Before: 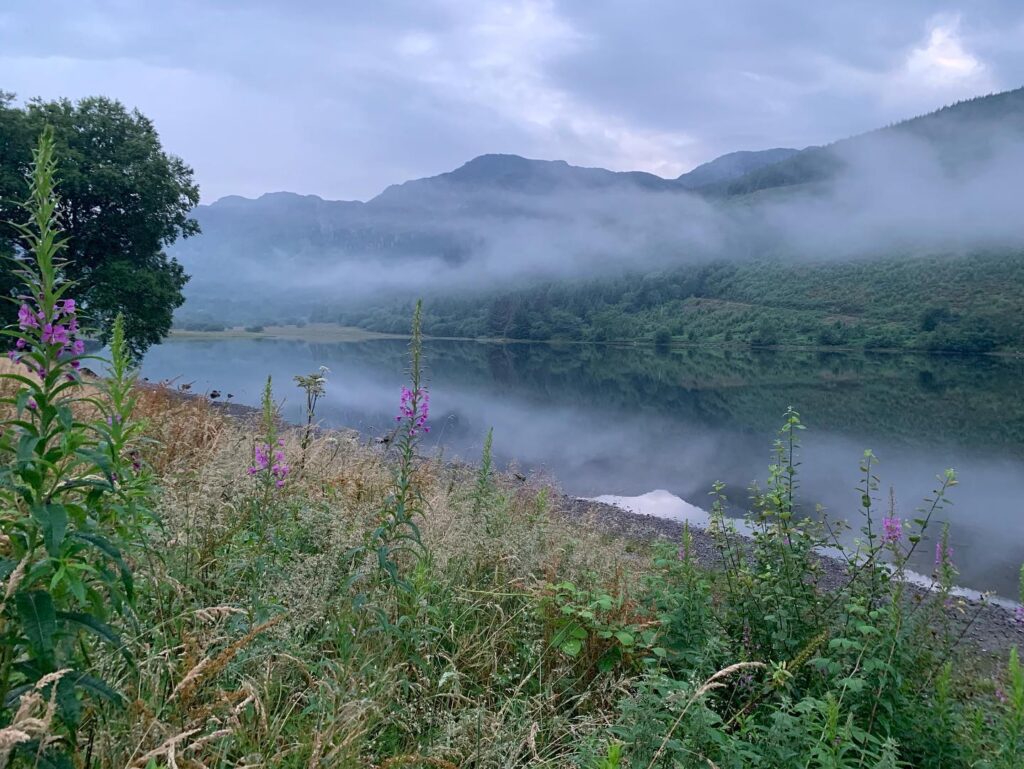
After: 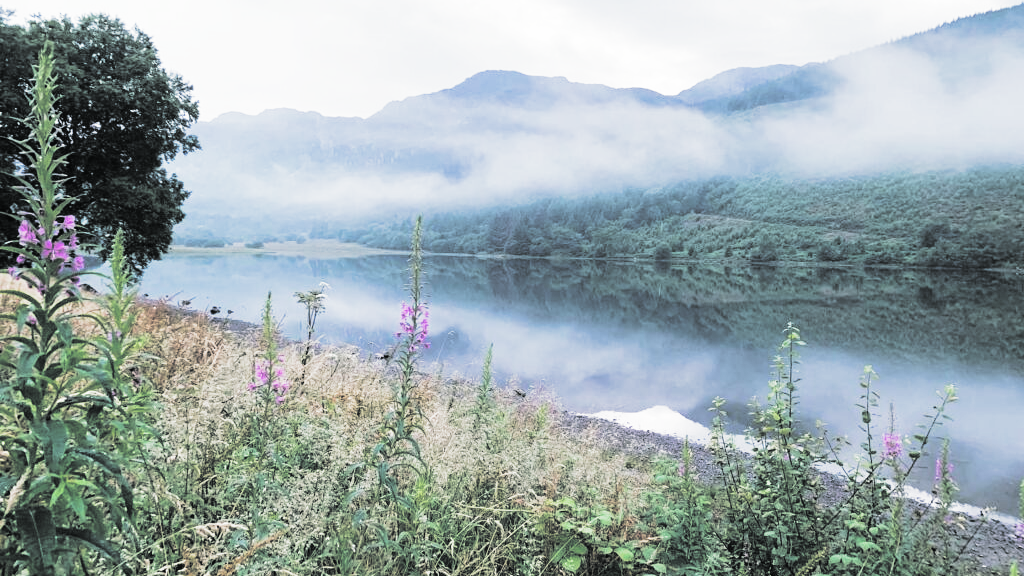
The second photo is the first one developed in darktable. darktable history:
crop: top 11.038%, bottom 13.962%
base curve: curves: ch0 [(0, 0.003) (0.001, 0.002) (0.006, 0.004) (0.02, 0.022) (0.048, 0.086) (0.094, 0.234) (0.162, 0.431) (0.258, 0.629) (0.385, 0.8) (0.548, 0.918) (0.751, 0.988) (1, 1)], preserve colors none
split-toning: shadows › hue 190.8°, shadows › saturation 0.05, highlights › hue 54°, highlights › saturation 0.05, compress 0%
